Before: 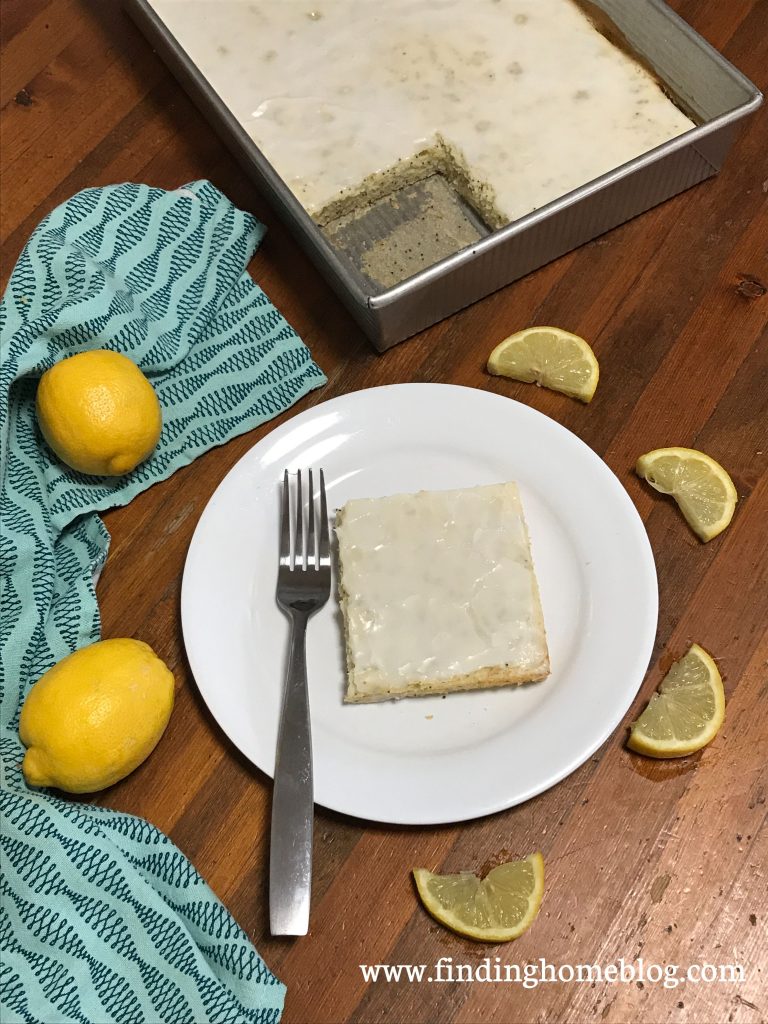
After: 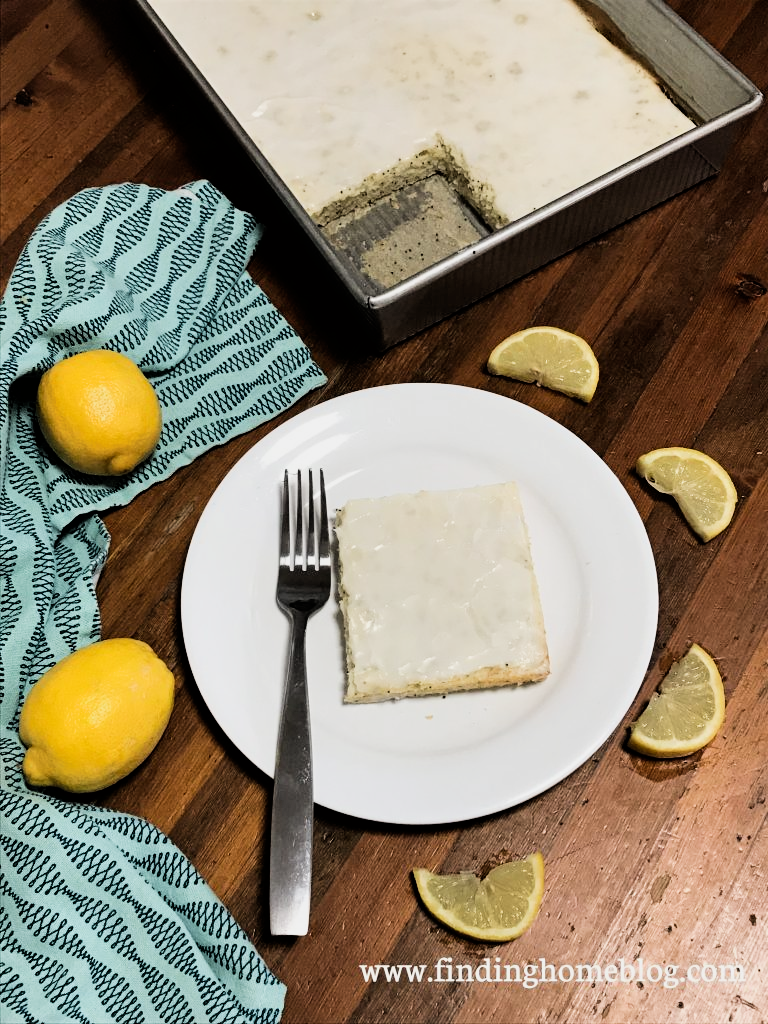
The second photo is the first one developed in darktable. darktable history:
tone equalizer: -8 EV -0.417 EV, -7 EV -0.389 EV, -6 EV -0.333 EV, -5 EV -0.222 EV, -3 EV 0.222 EV, -2 EV 0.333 EV, -1 EV 0.389 EV, +0 EV 0.417 EV, edges refinement/feathering 500, mask exposure compensation -1.57 EV, preserve details no
filmic rgb: black relative exposure -5 EV, hardness 2.88, contrast 1.3, highlights saturation mix -30%
